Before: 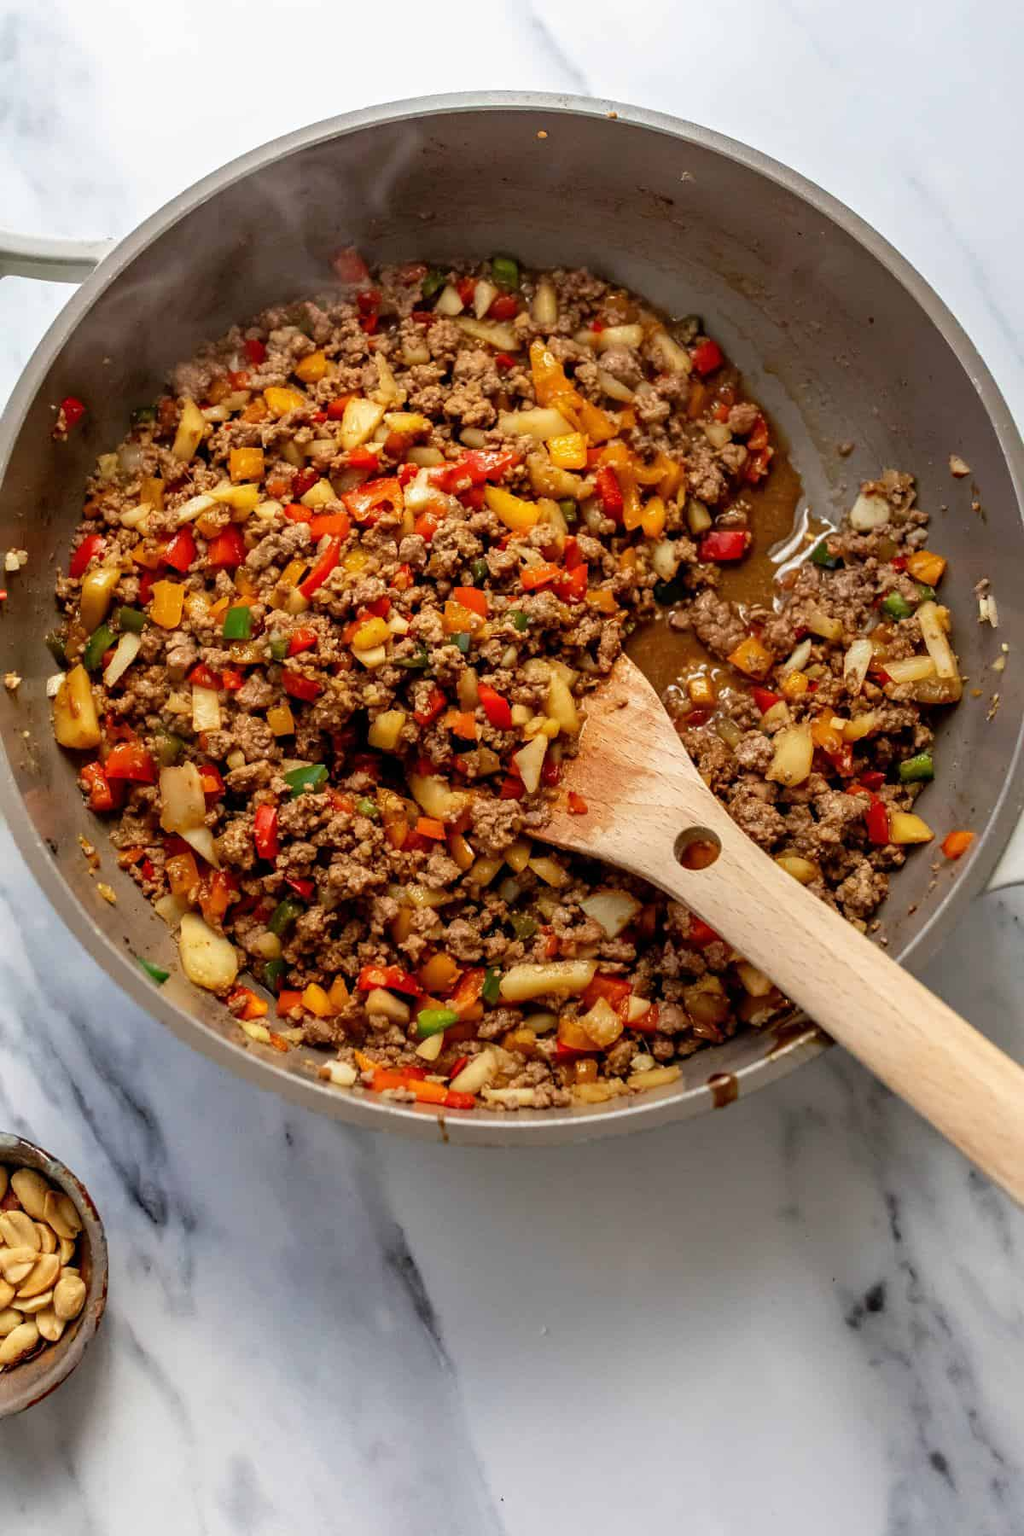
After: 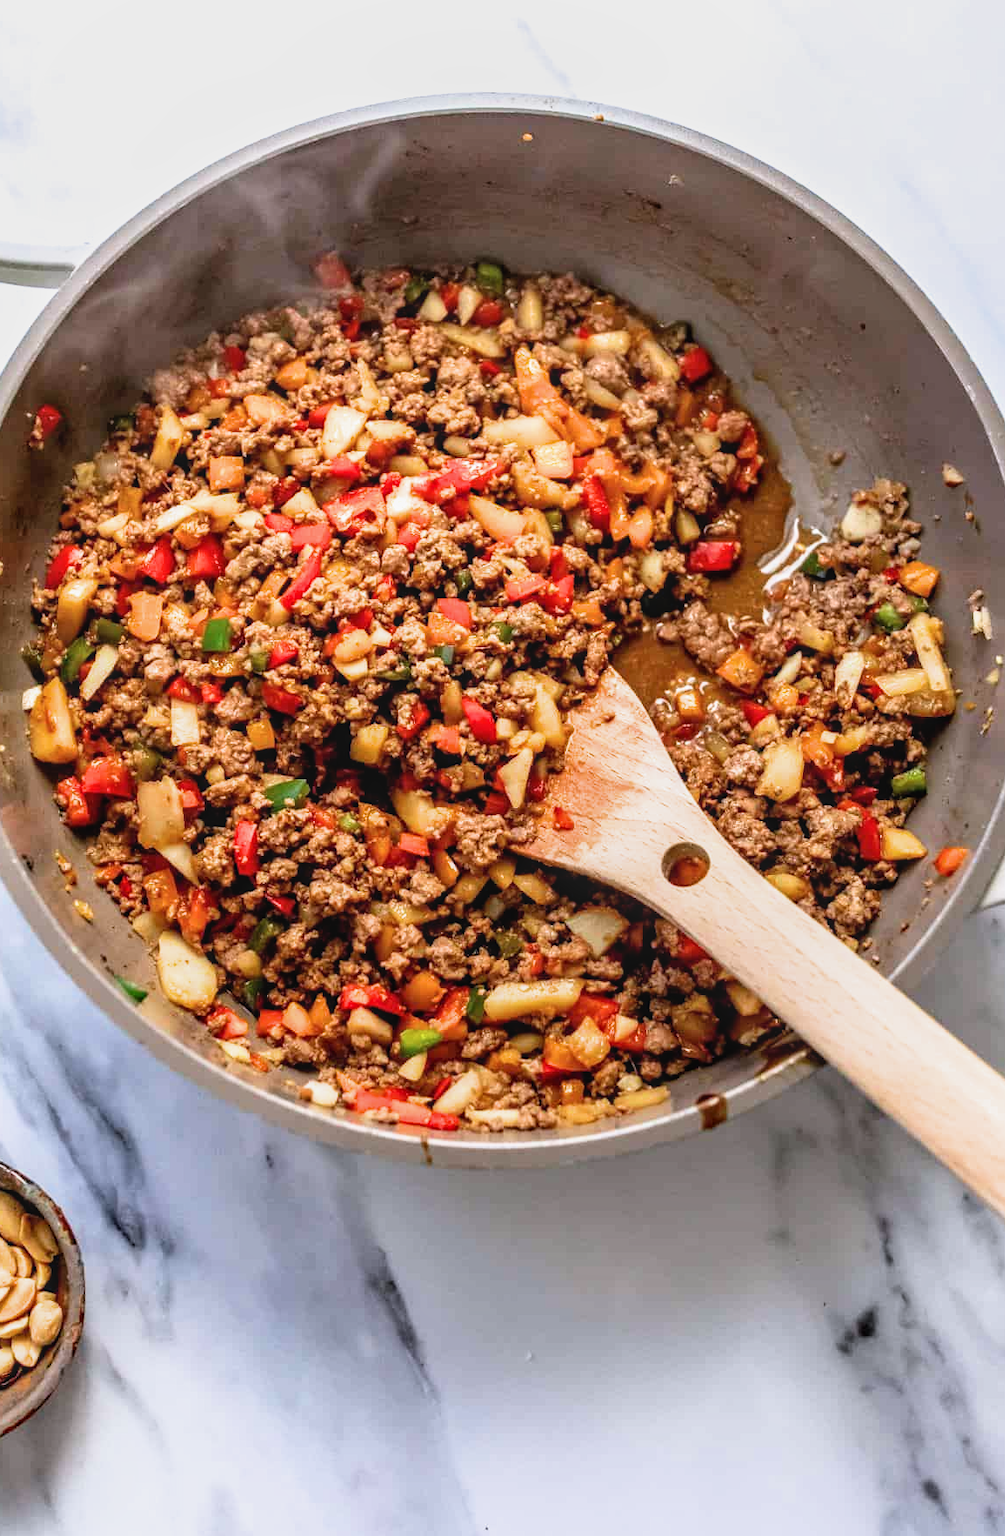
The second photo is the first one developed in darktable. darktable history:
local contrast: on, module defaults
crop and rotate: left 2.499%, right 1.143%, bottom 1.862%
filmic rgb: black relative exposure -12.82 EV, white relative exposure 2.82 EV, target black luminance 0%, hardness 8.59, latitude 70.65%, contrast 1.134, shadows ↔ highlights balance -0.657%
contrast brightness saturation: contrast -0.121
exposure: exposure 0.658 EV, compensate highlight preservation false
color calibration: gray › normalize channels true, illuminant as shot in camera, x 0.358, y 0.373, temperature 4628.91 K, gamut compression 0.009
